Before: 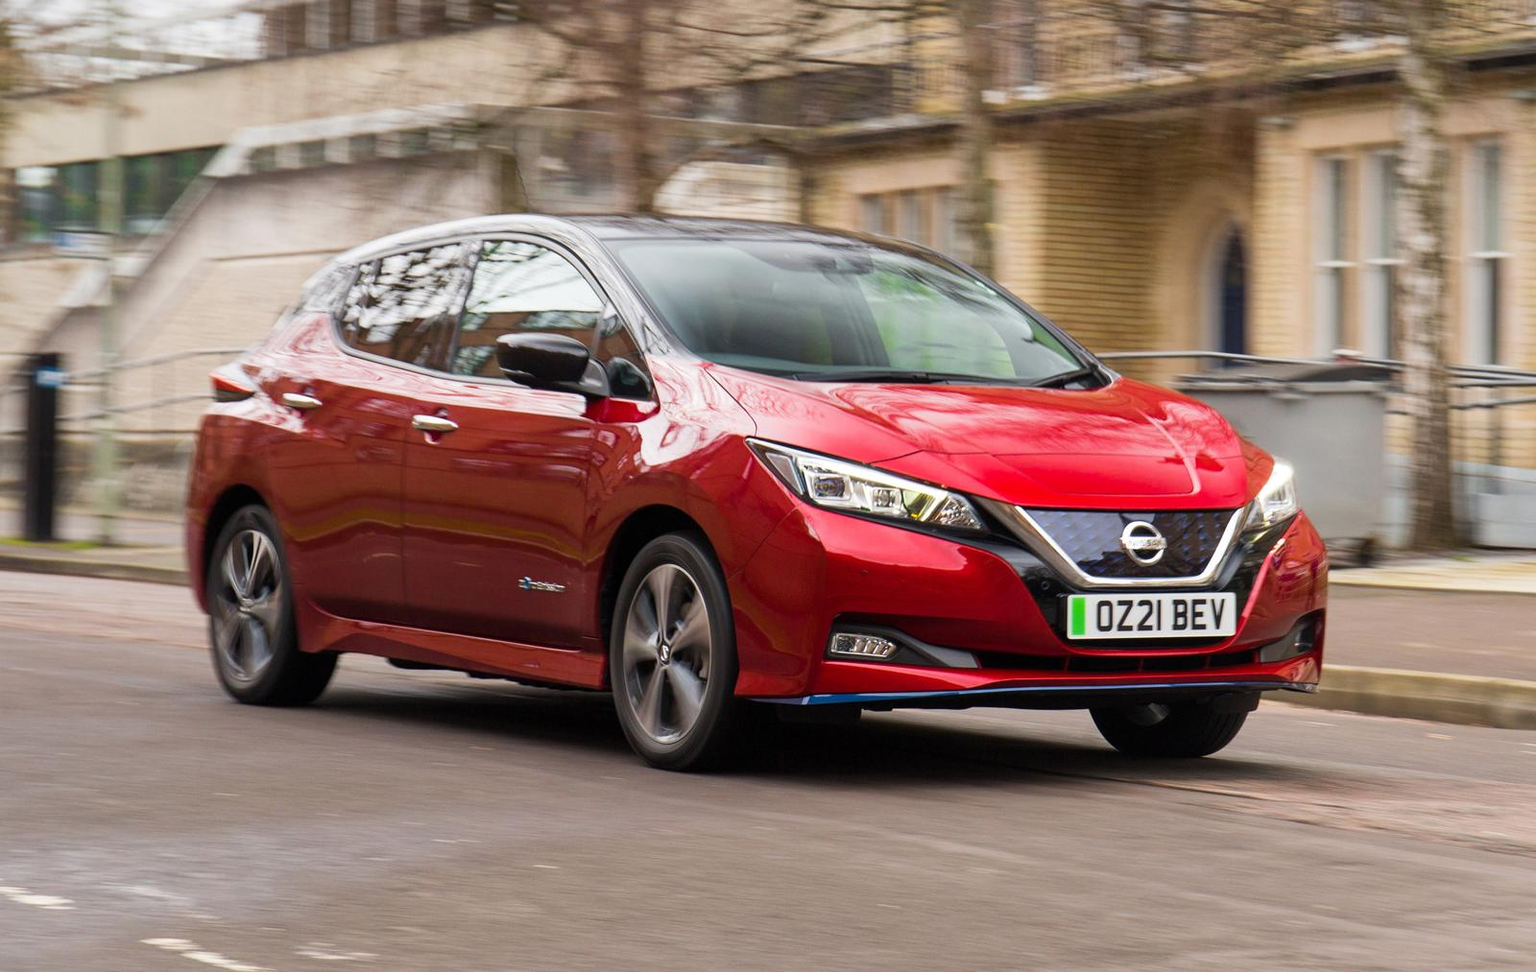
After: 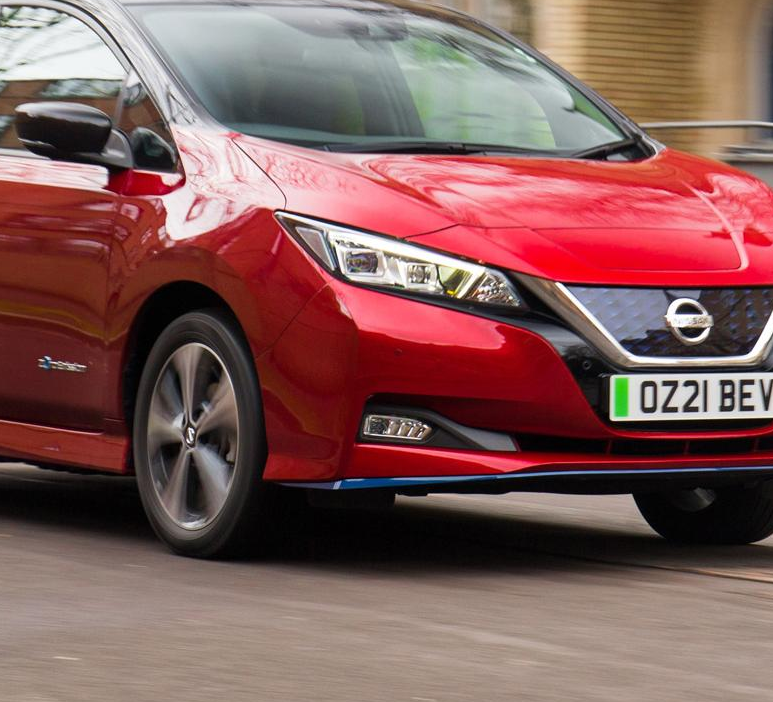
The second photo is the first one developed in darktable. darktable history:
crop: left 31.379%, top 24.282%, right 20.288%, bottom 6.361%
